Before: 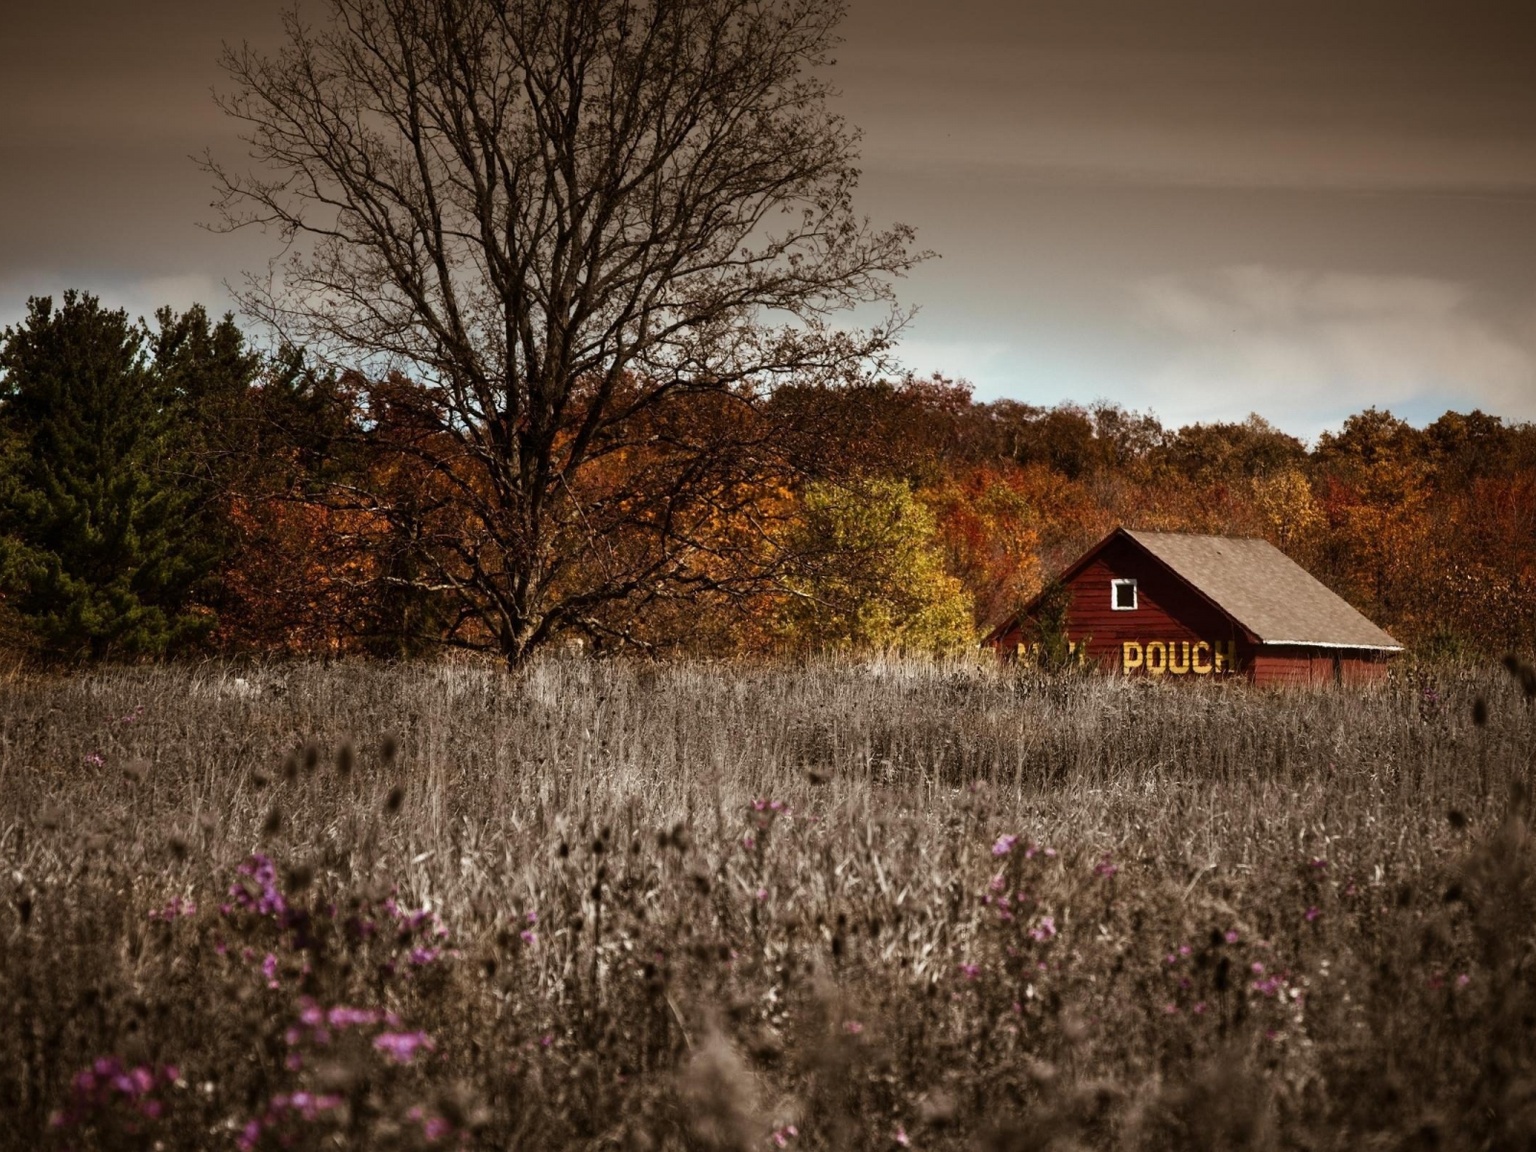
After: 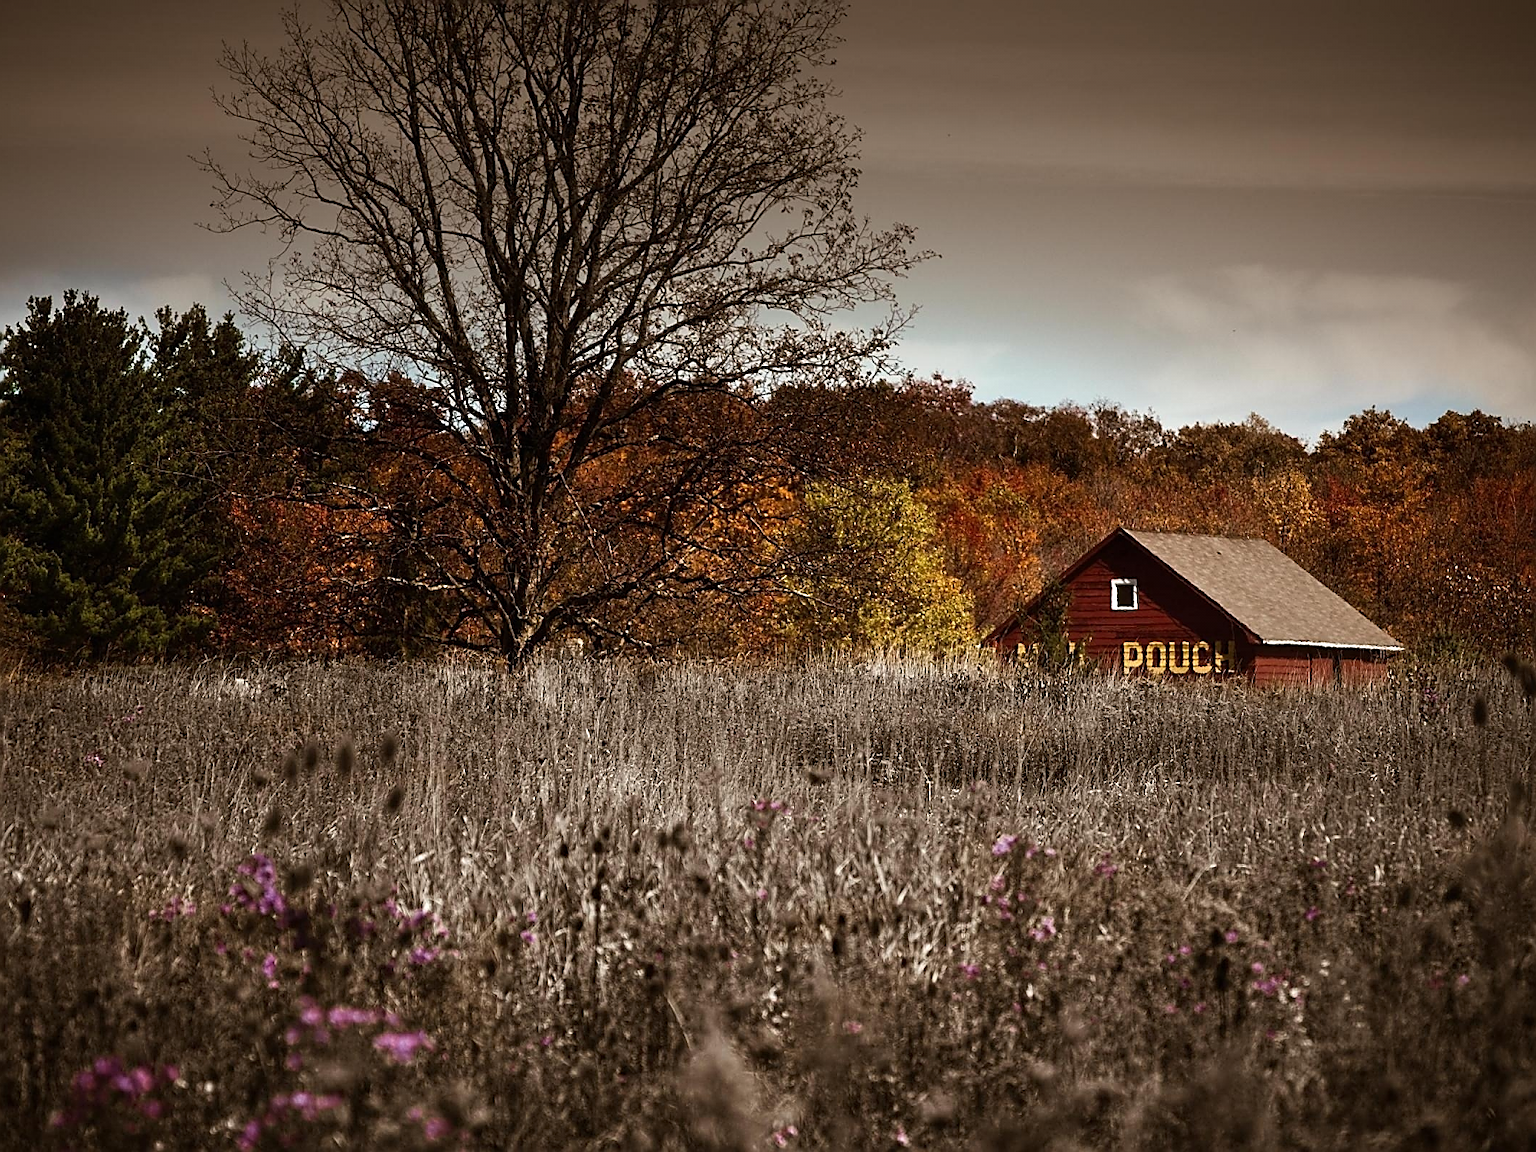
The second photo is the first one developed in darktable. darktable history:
sharpen: radius 1.408, amount 1.267, threshold 0.662
